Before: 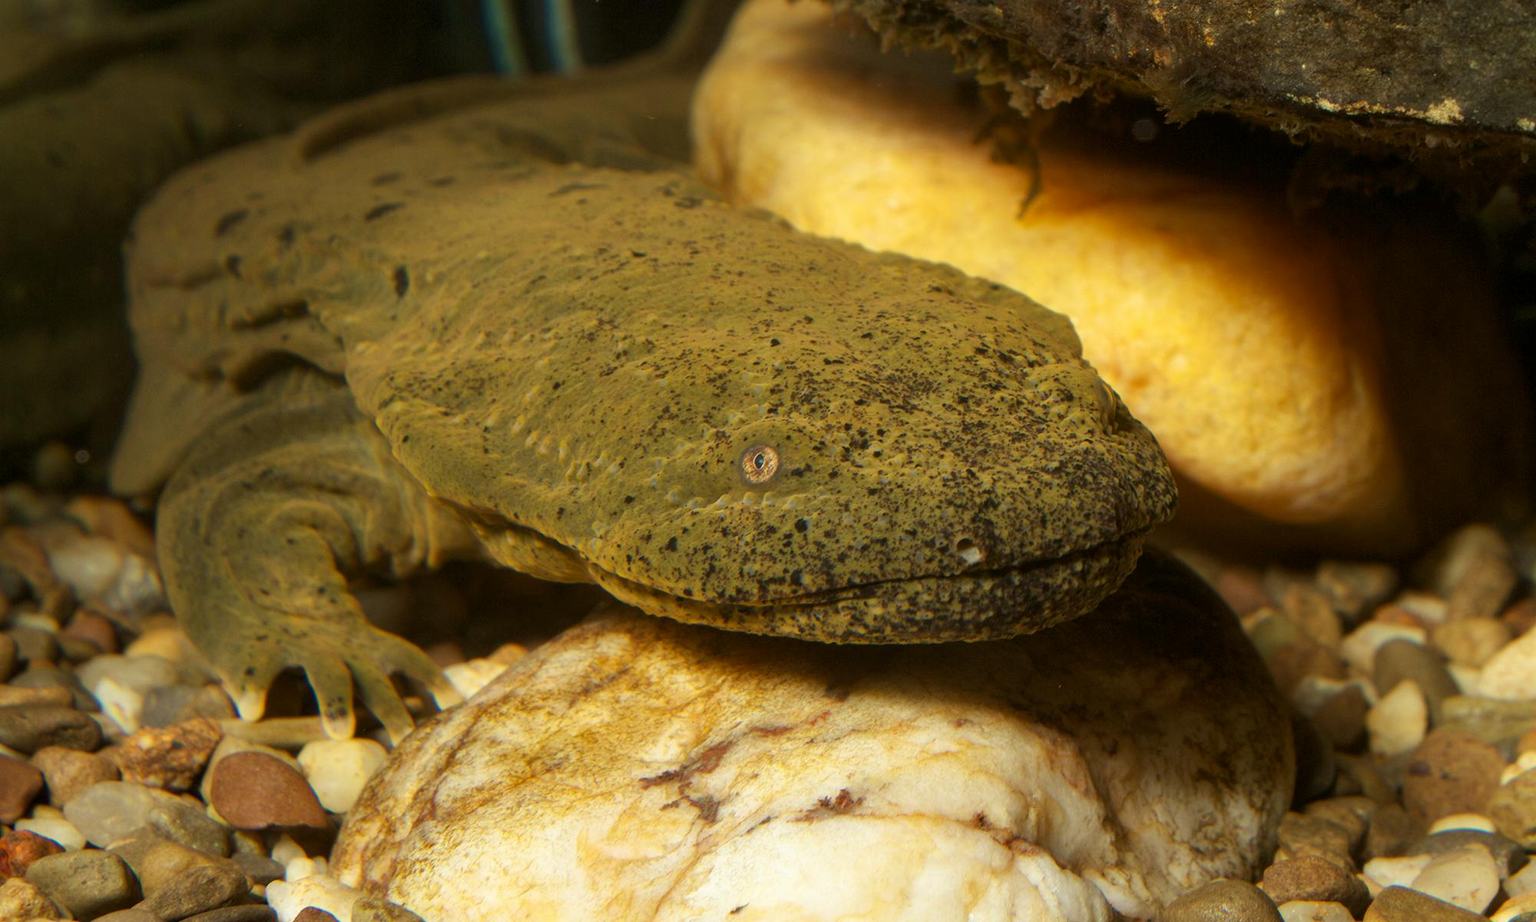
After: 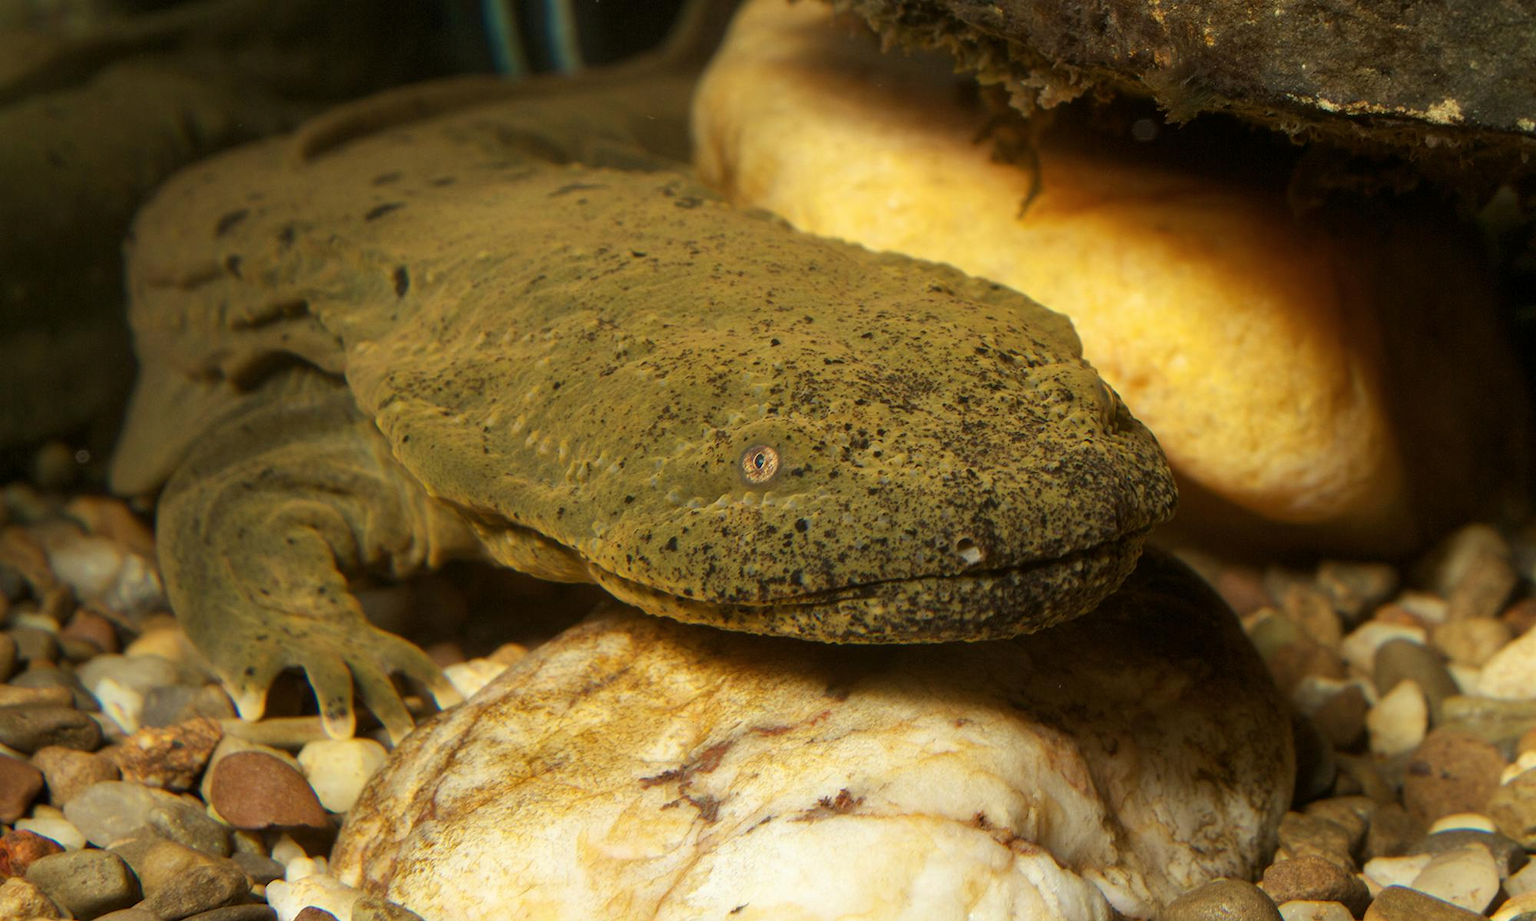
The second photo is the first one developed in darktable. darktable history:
contrast brightness saturation: saturation -0.044
